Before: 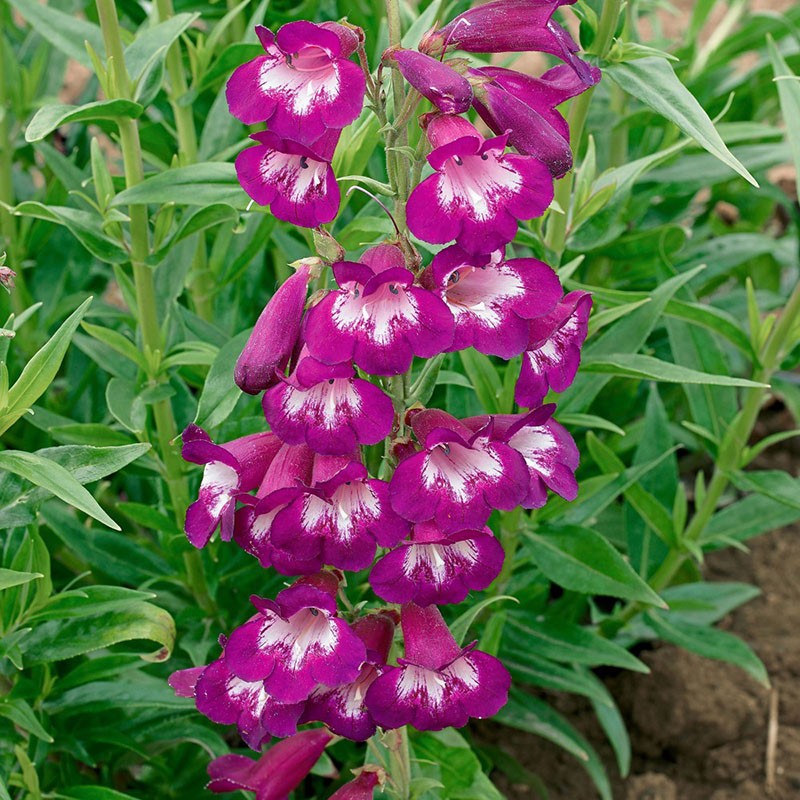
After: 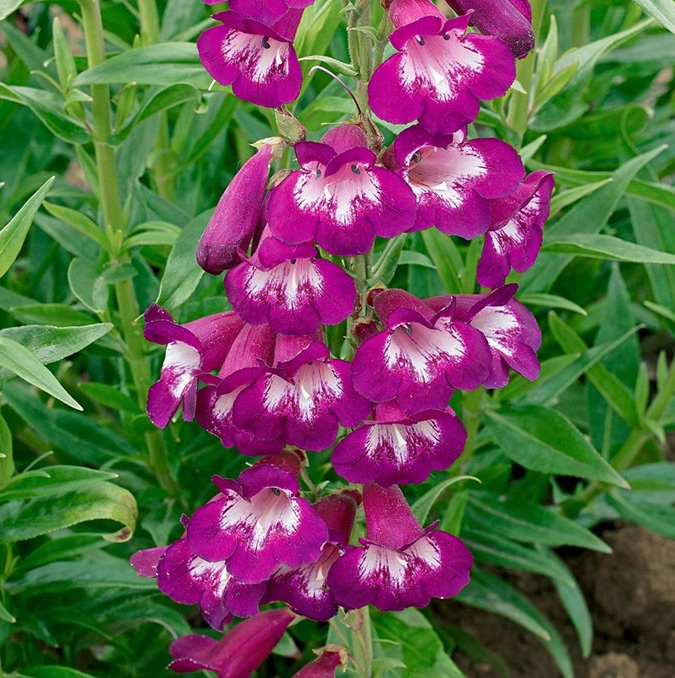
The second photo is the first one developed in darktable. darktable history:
color balance rgb: perceptual saturation grading › global saturation 0.825%
crop and rotate: left 4.865%, top 15.177%, right 10.65%
shadows and highlights: shadows 20.93, highlights -82.35, soften with gaussian
